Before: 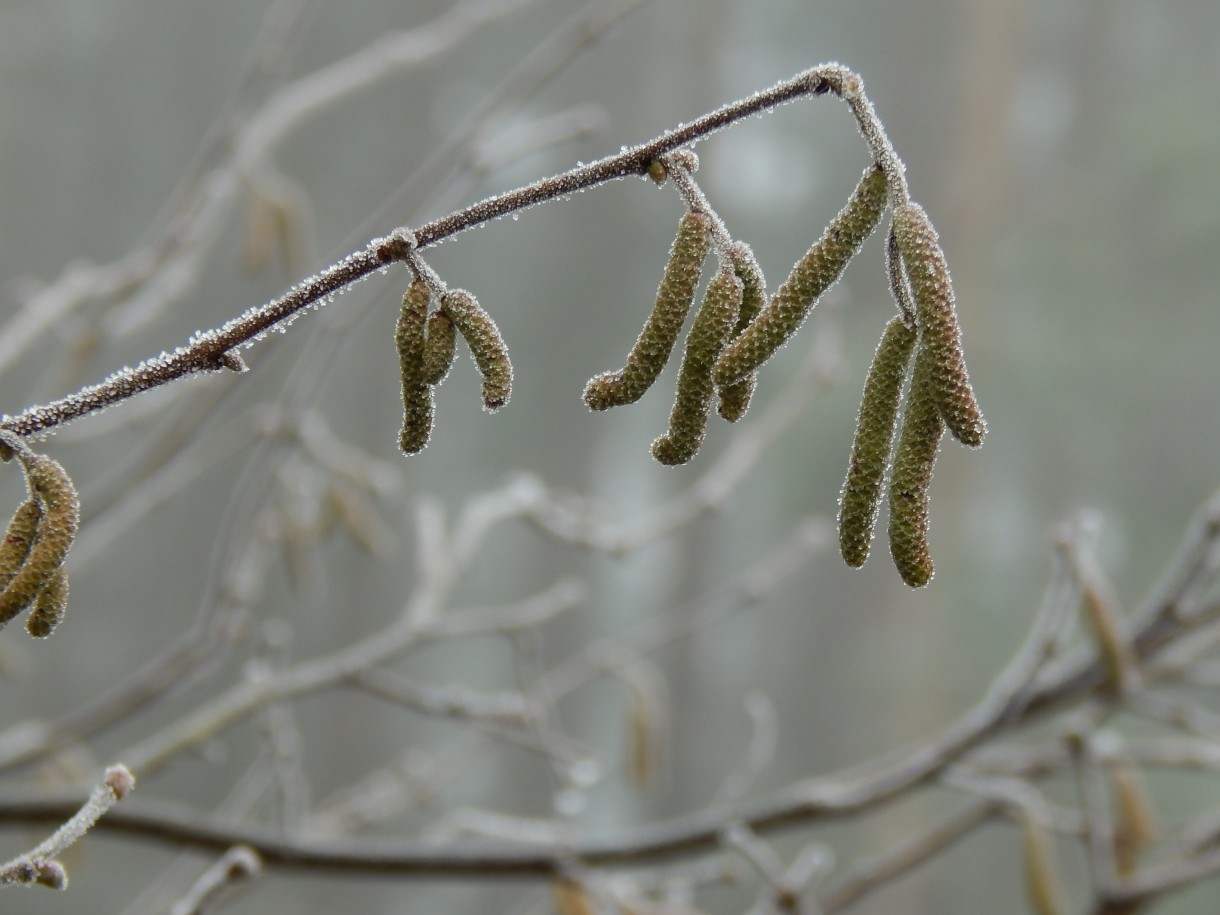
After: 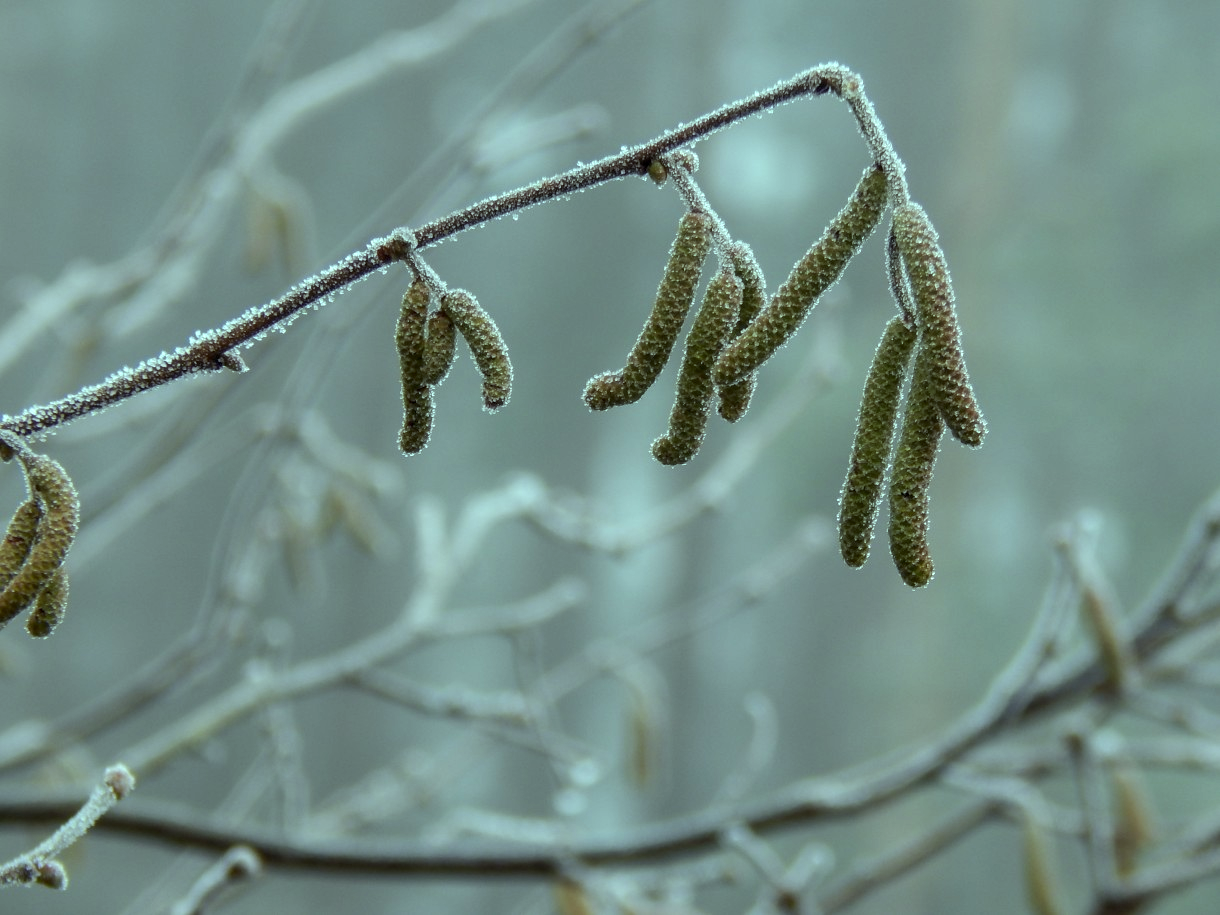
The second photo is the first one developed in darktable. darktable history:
local contrast: on, module defaults
color balance: mode lift, gamma, gain (sRGB), lift [0.997, 0.979, 1.021, 1.011], gamma [1, 1.084, 0.916, 0.998], gain [1, 0.87, 1.13, 1.101], contrast 4.55%, contrast fulcrum 38.24%, output saturation 104.09%
shadows and highlights: shadows 25, highlights -25
